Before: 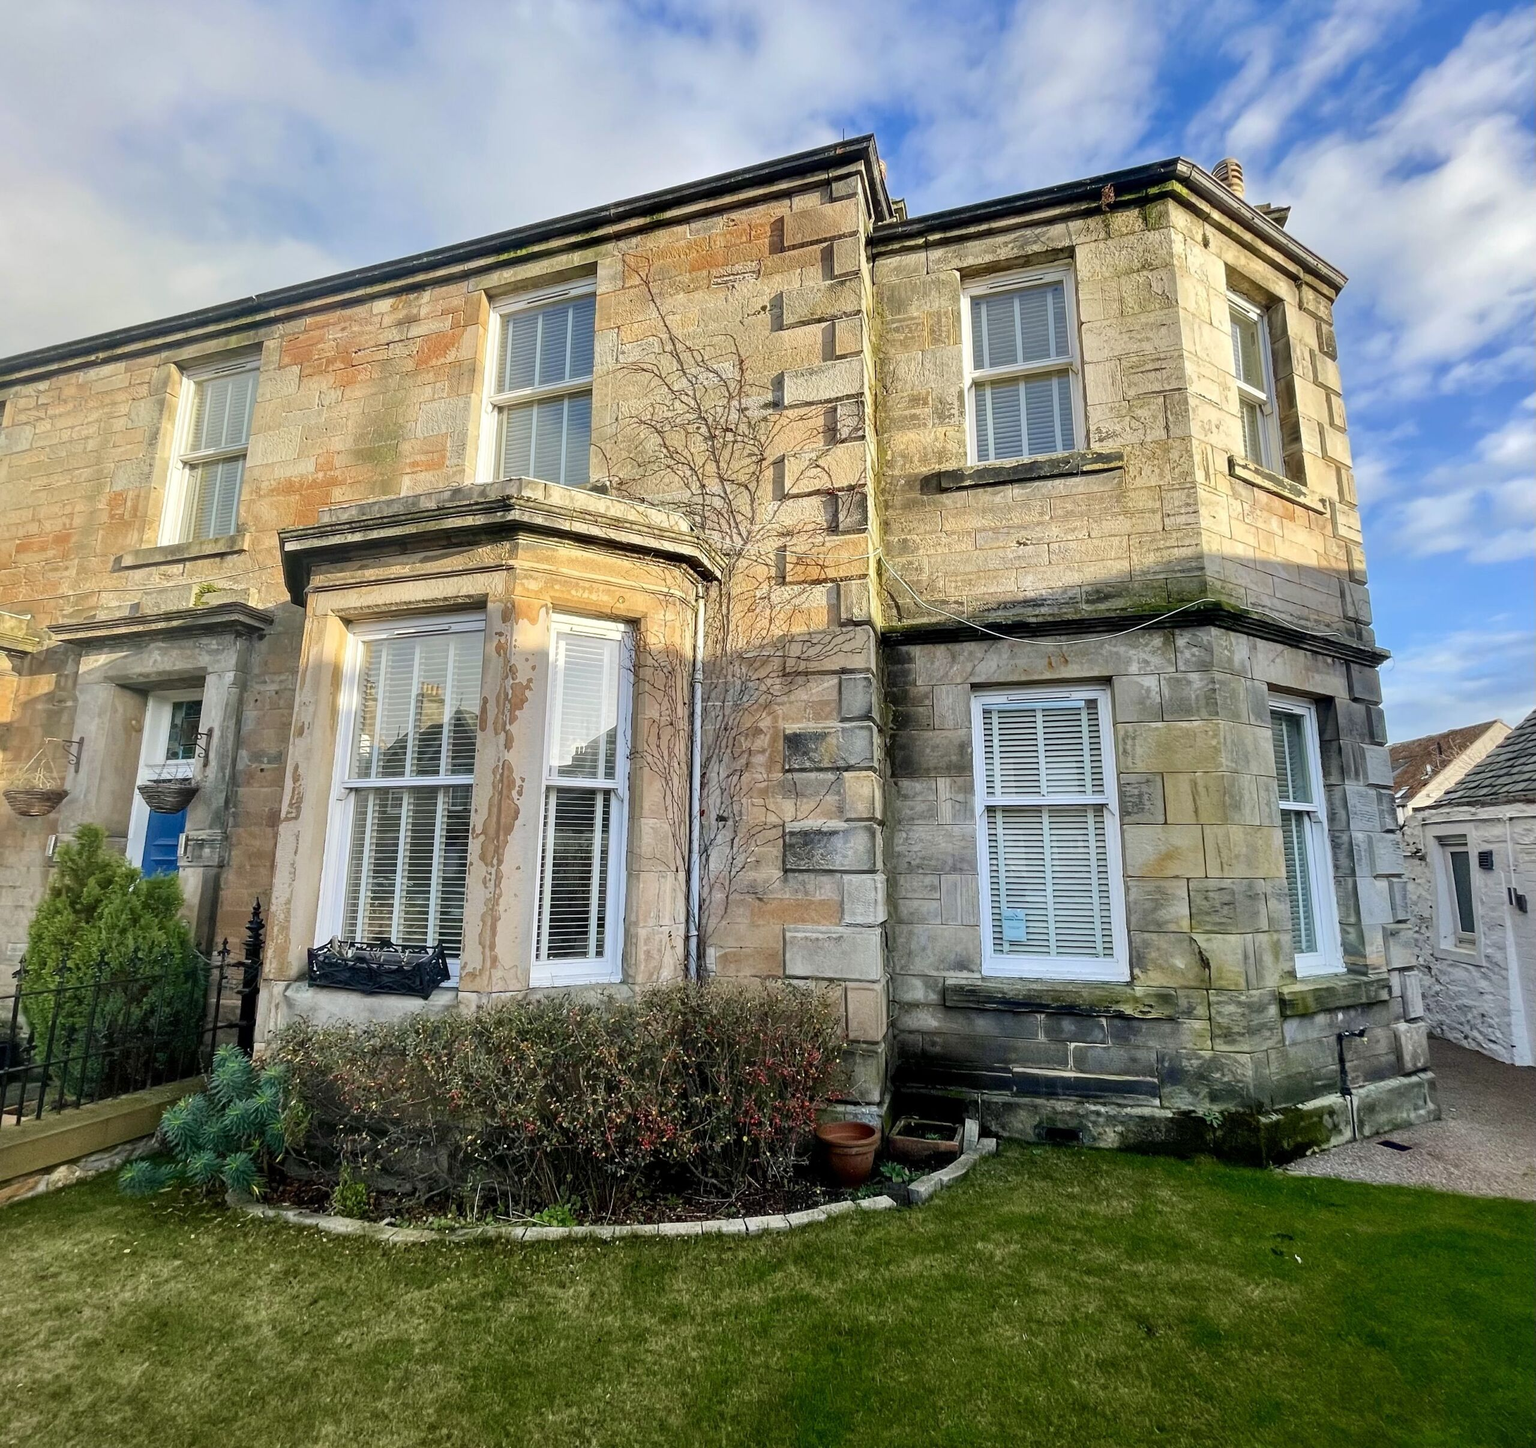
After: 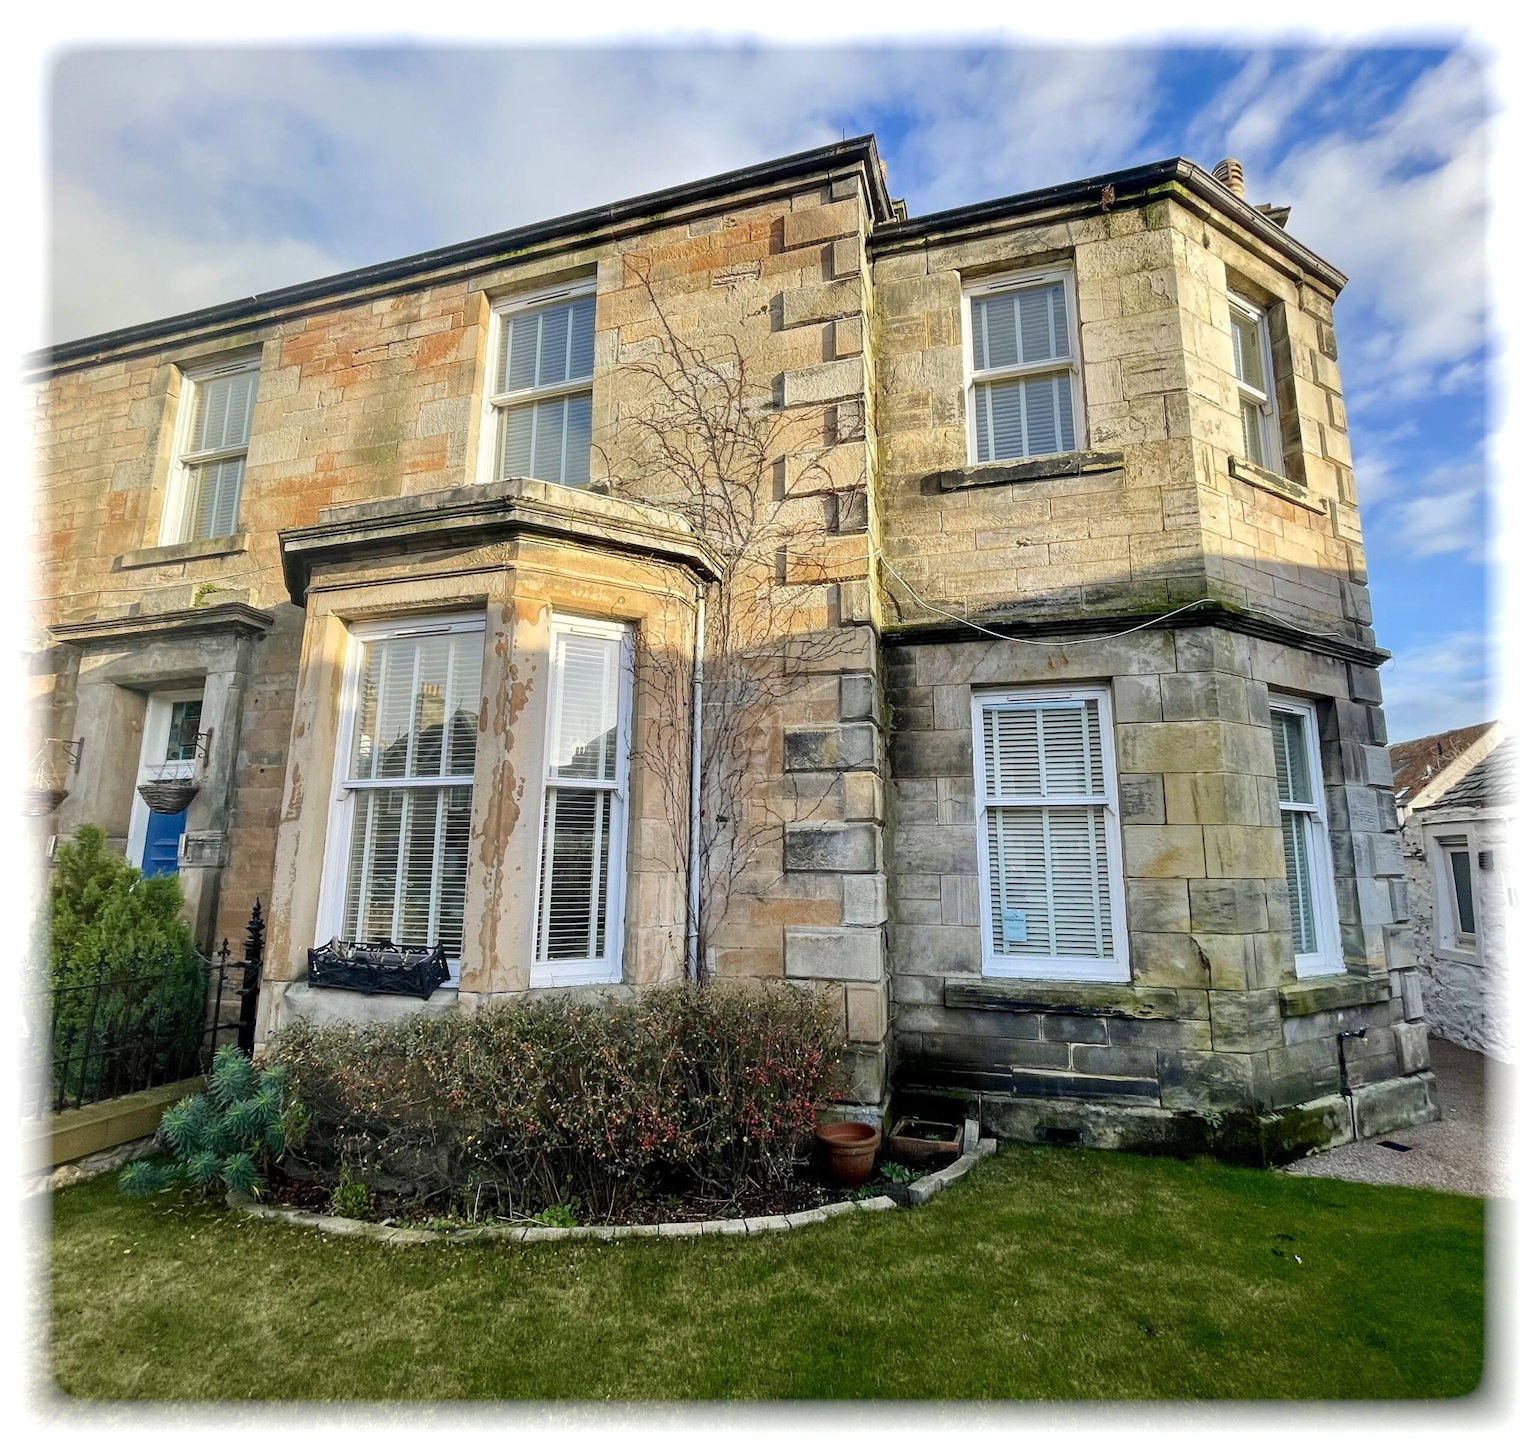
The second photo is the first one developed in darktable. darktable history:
vignetting: fall-off start 93%, fall-off radius 5%, brightness 1, saturation -0.49, automatic ratio true, width/height ratio 1.332, shape 0.04, unbound false
